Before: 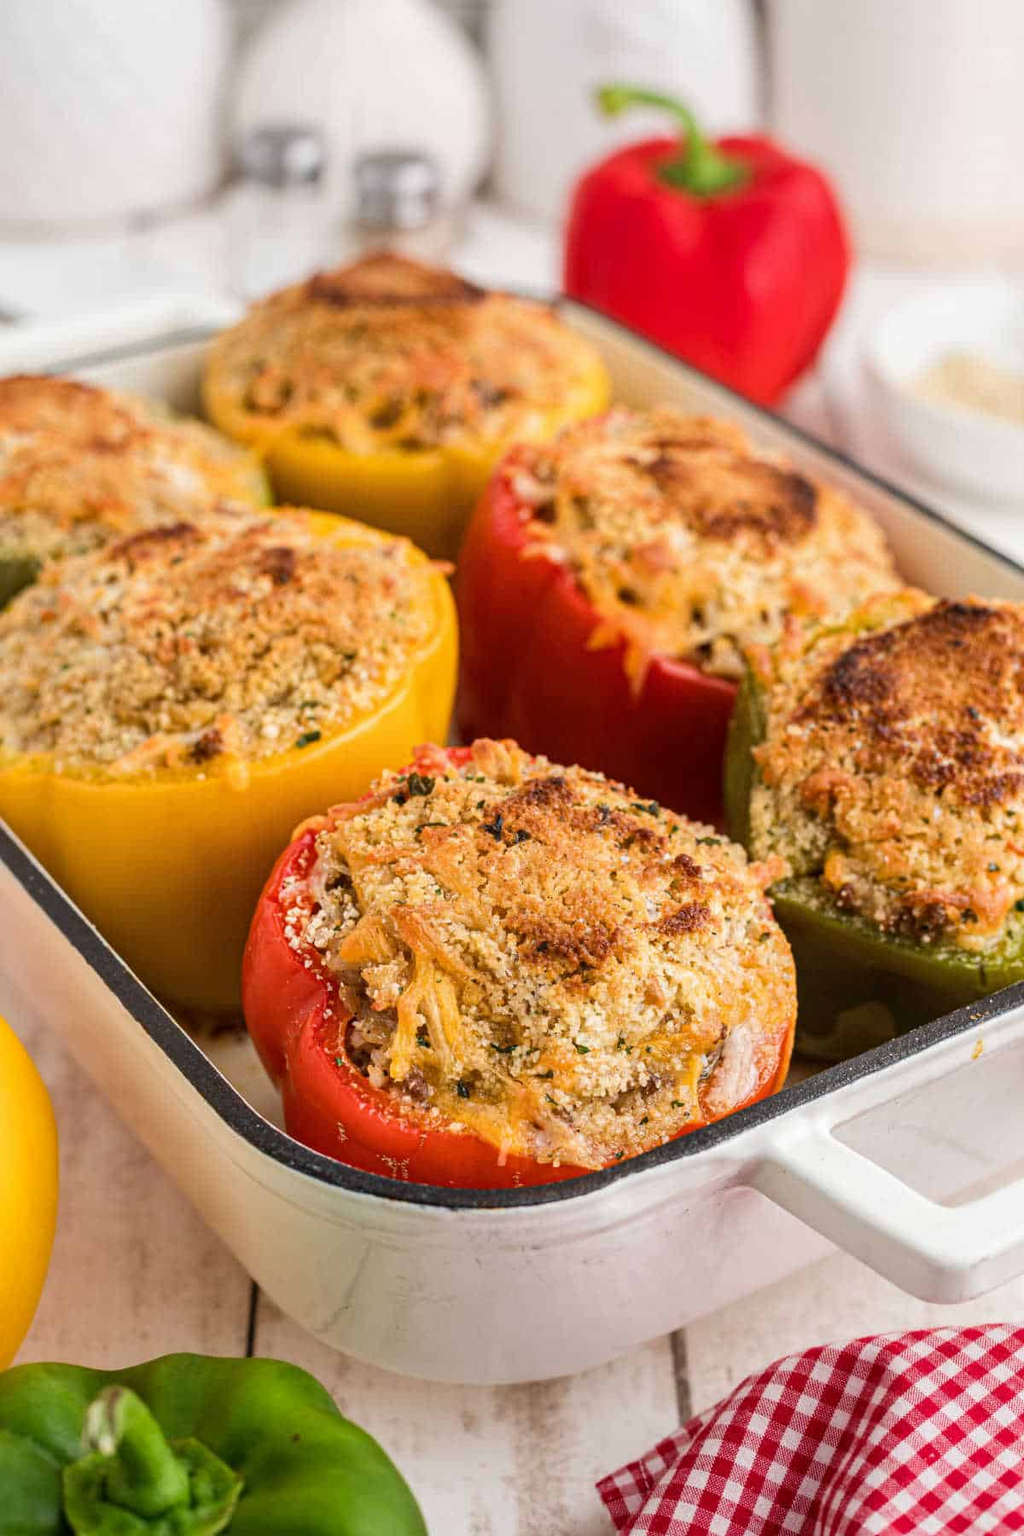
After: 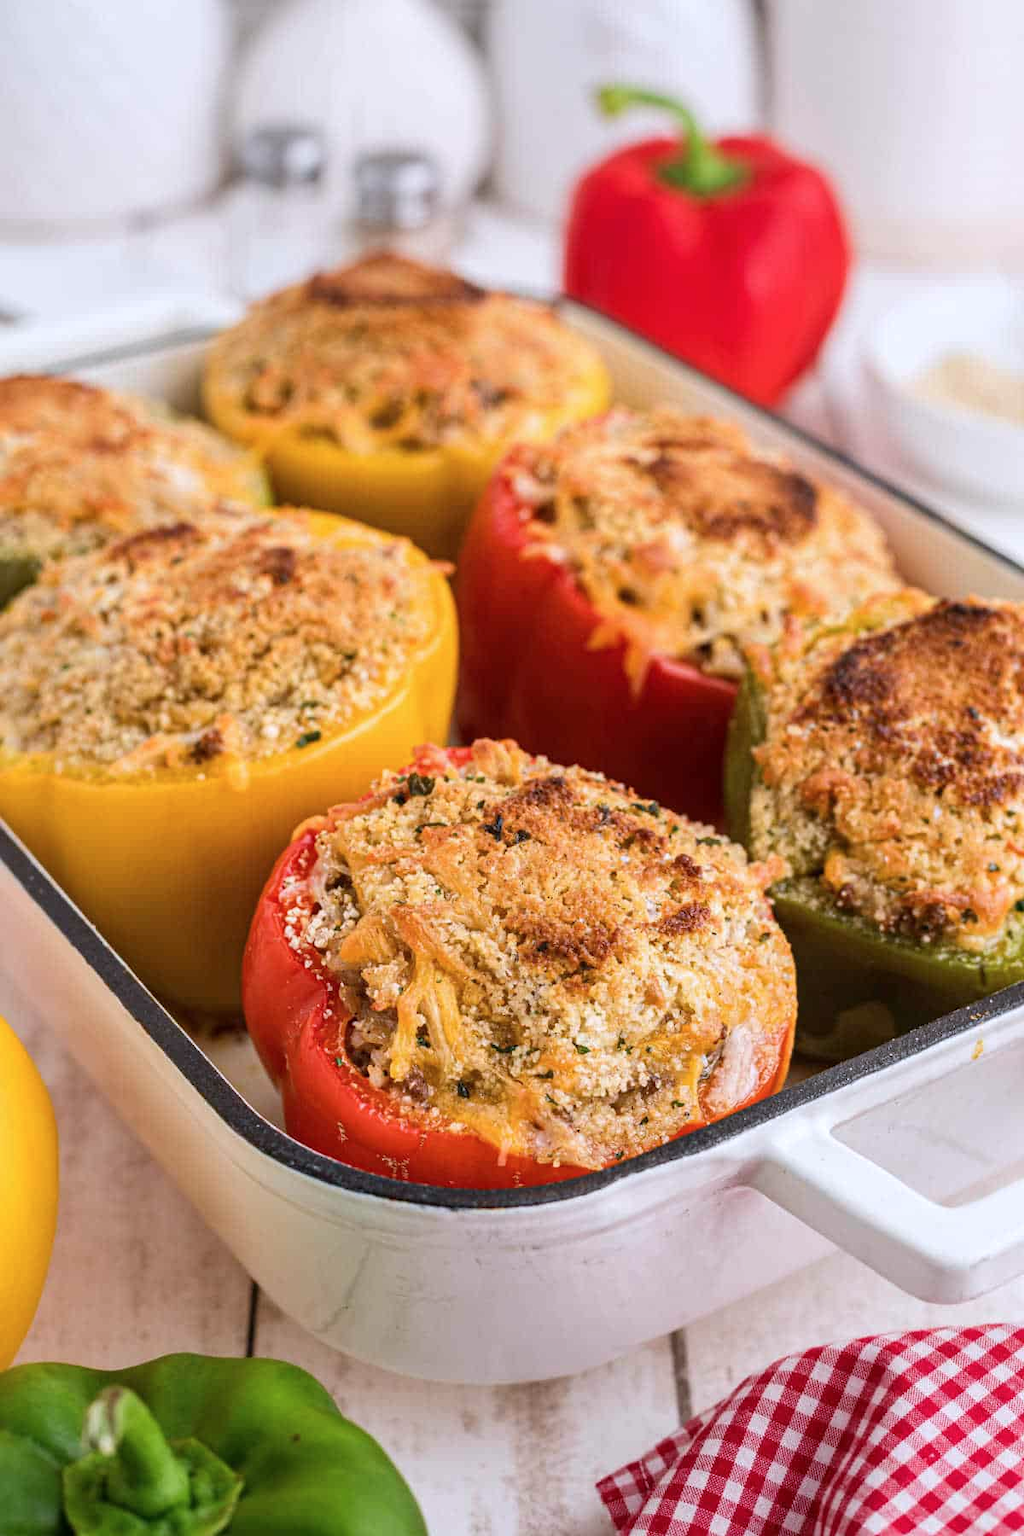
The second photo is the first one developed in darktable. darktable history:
color calibration: illuminant as shot in camera, x 0.358, y 0.373, temperature 4628.91 K
tone equalizer: on, module defaults
